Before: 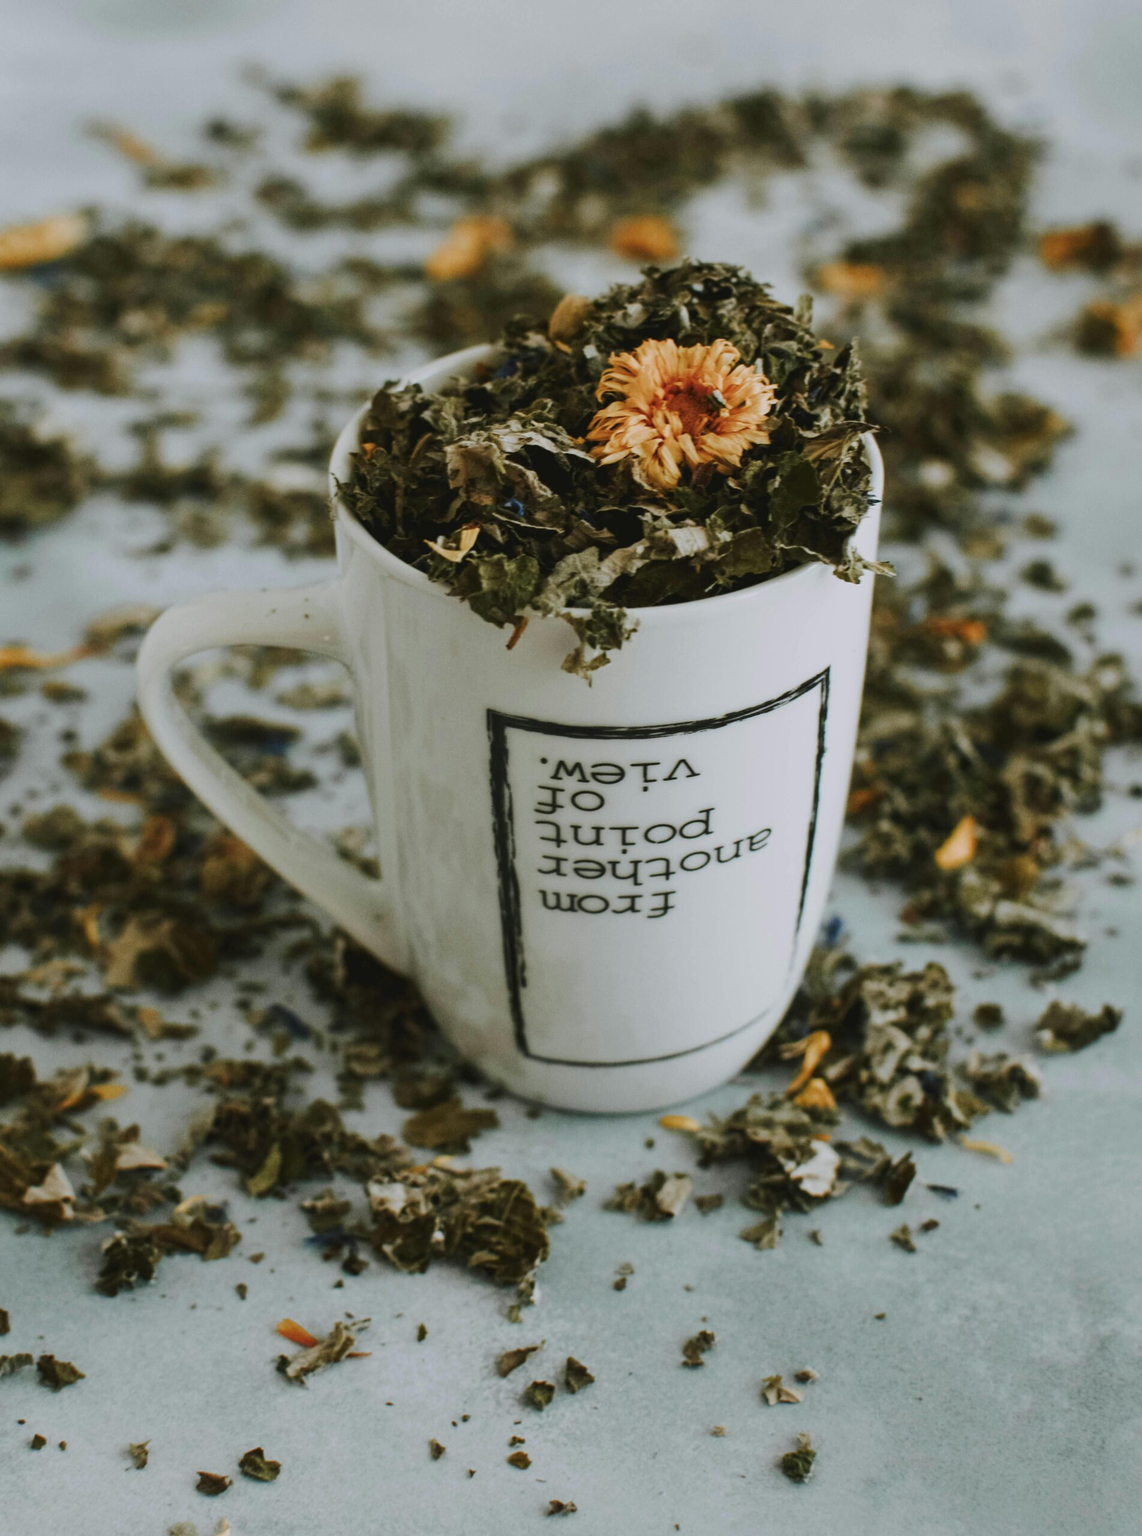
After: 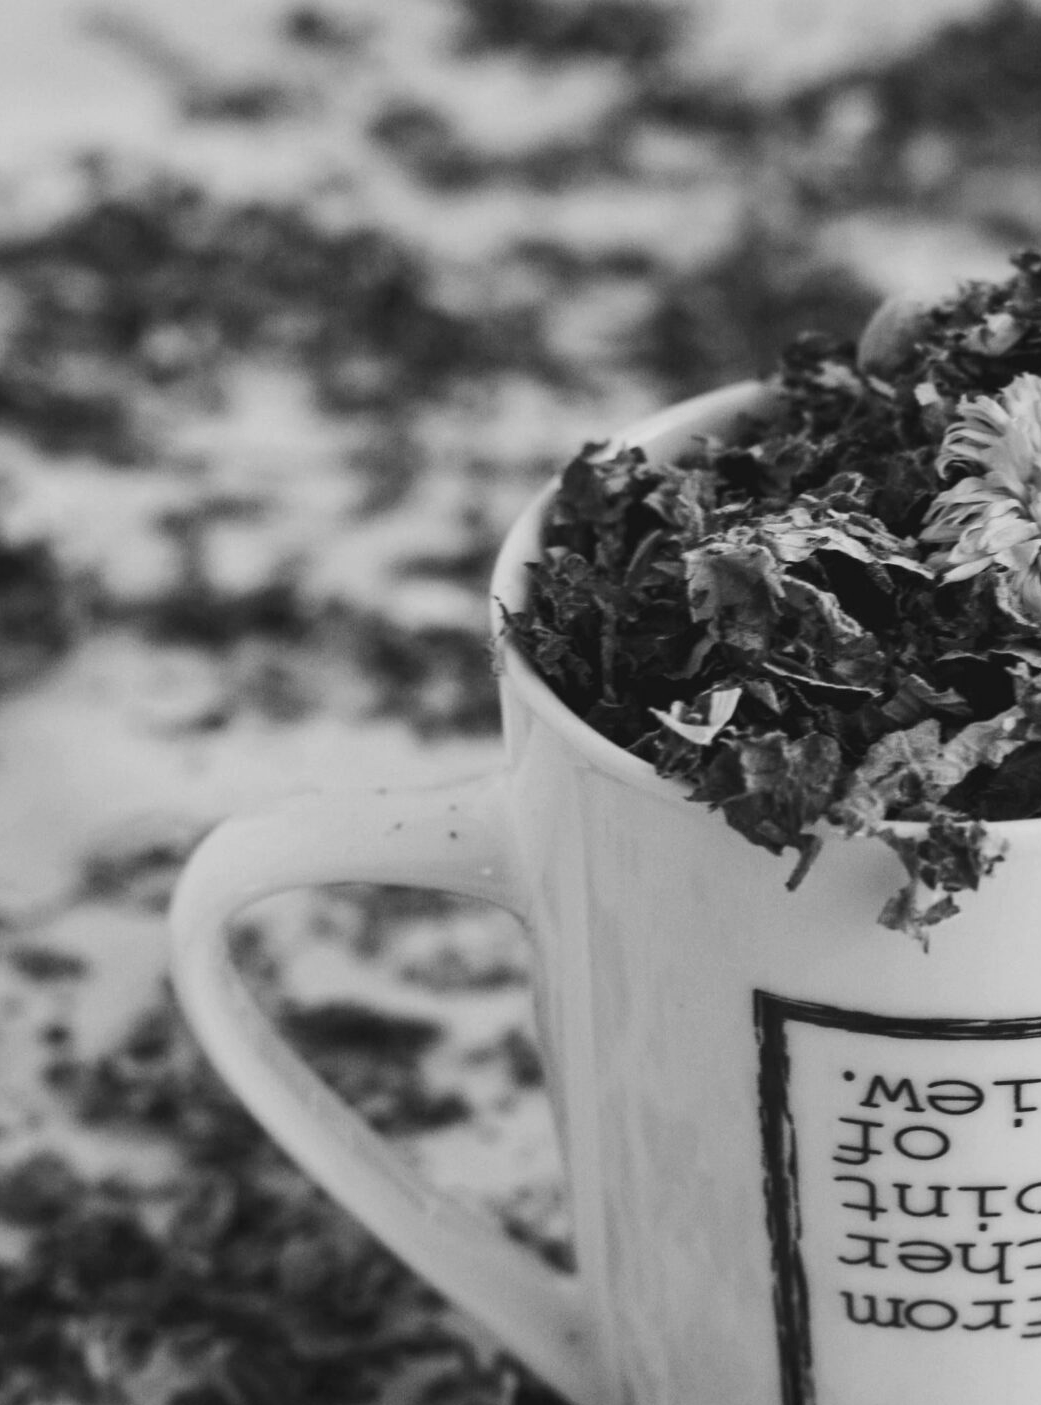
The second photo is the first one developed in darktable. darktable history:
crop and rotate: left 3.047%, top 7.509%, right 42.236%, bottom 37.598%
exposure: exposure 0.367 EV, compensate highlight preservation false
monochrome: size 1
